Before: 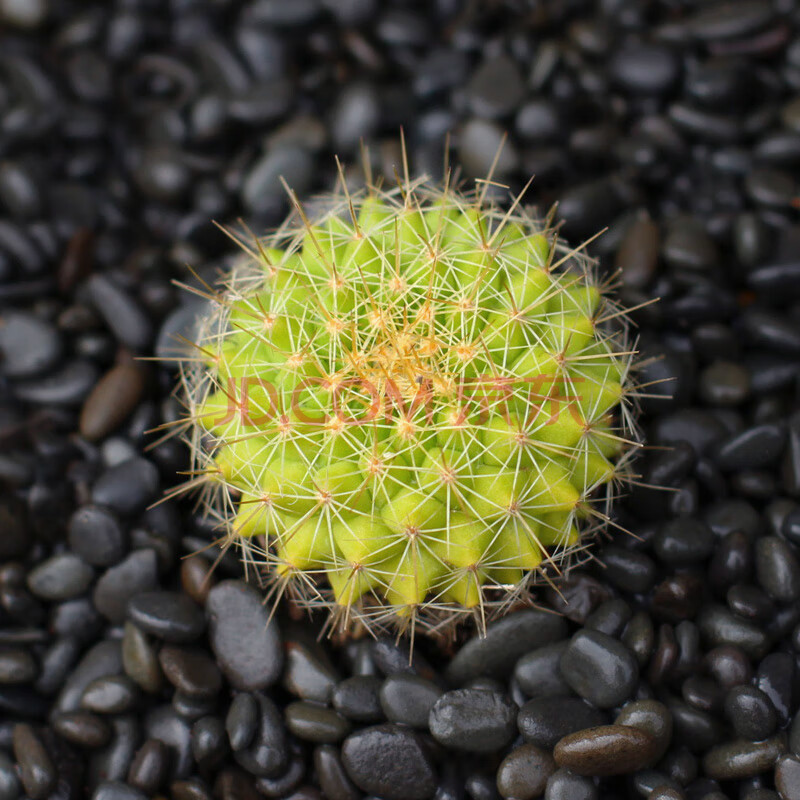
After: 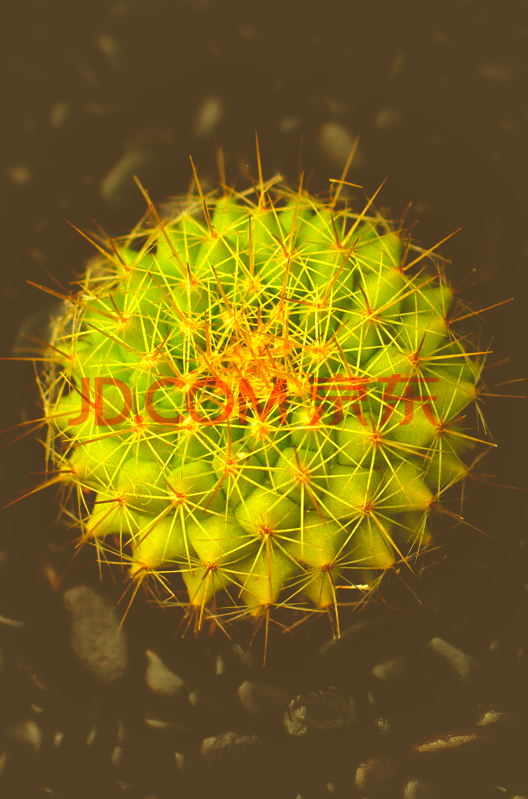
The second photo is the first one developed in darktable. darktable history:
white balance: red 1.08, blue 0.791
shadows and highlights: on, module defaults
crop and rotate: left 18.442%, right 15.508%
base curve: curves: ch0 [(0, 0.036) (0.083, 0.04) (0.804, 1)], preserve colors none
color correction: highlights a* -5.3, highlights b* 9.8, shadows a* 9.8, shadows b* 24.26
